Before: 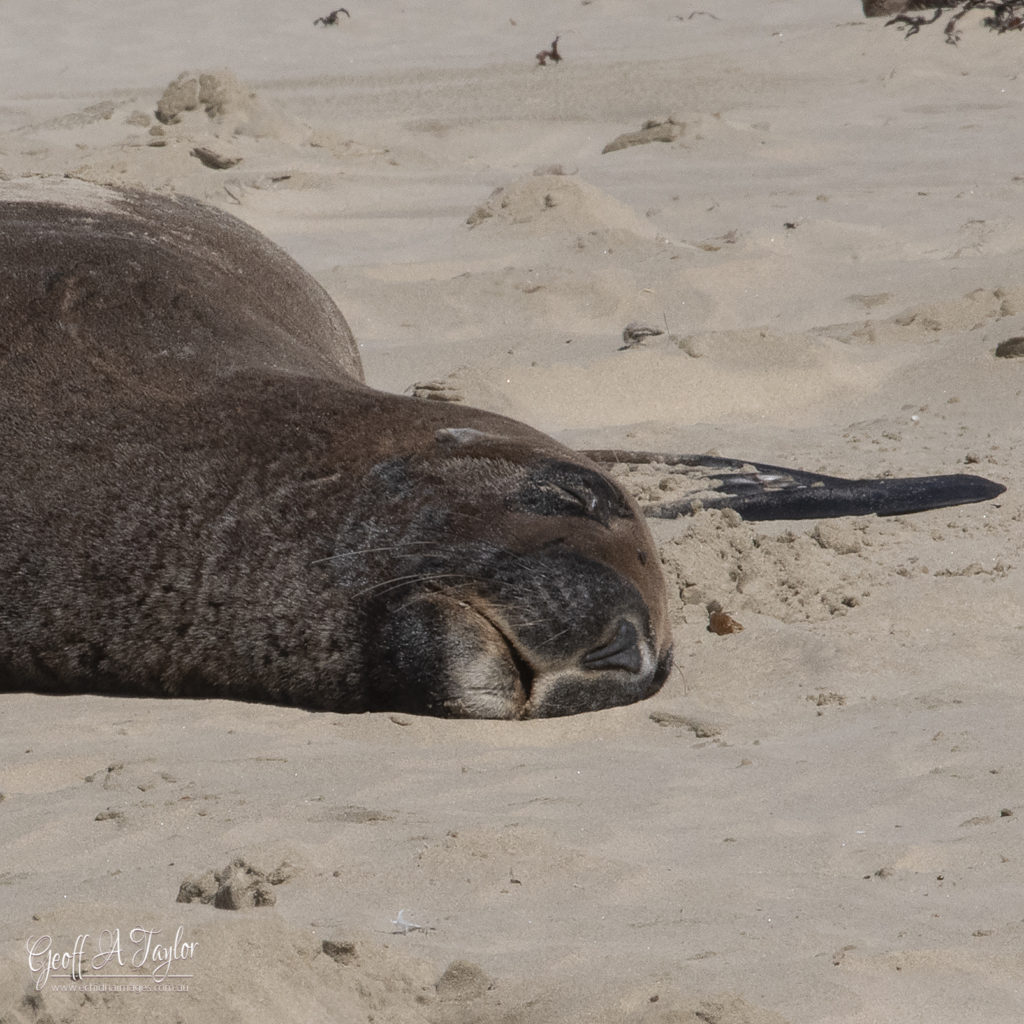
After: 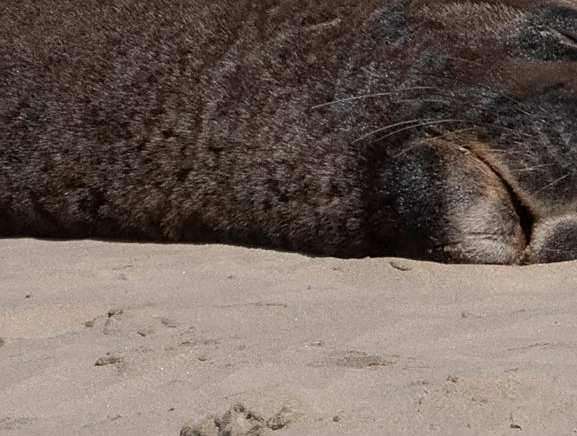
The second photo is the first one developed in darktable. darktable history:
crop: top 44.483%, right 43.593%, bottom 12.892%
sharpen: amount 0.2
exposure: black level correction 0.001, compensate highlight preservation false
